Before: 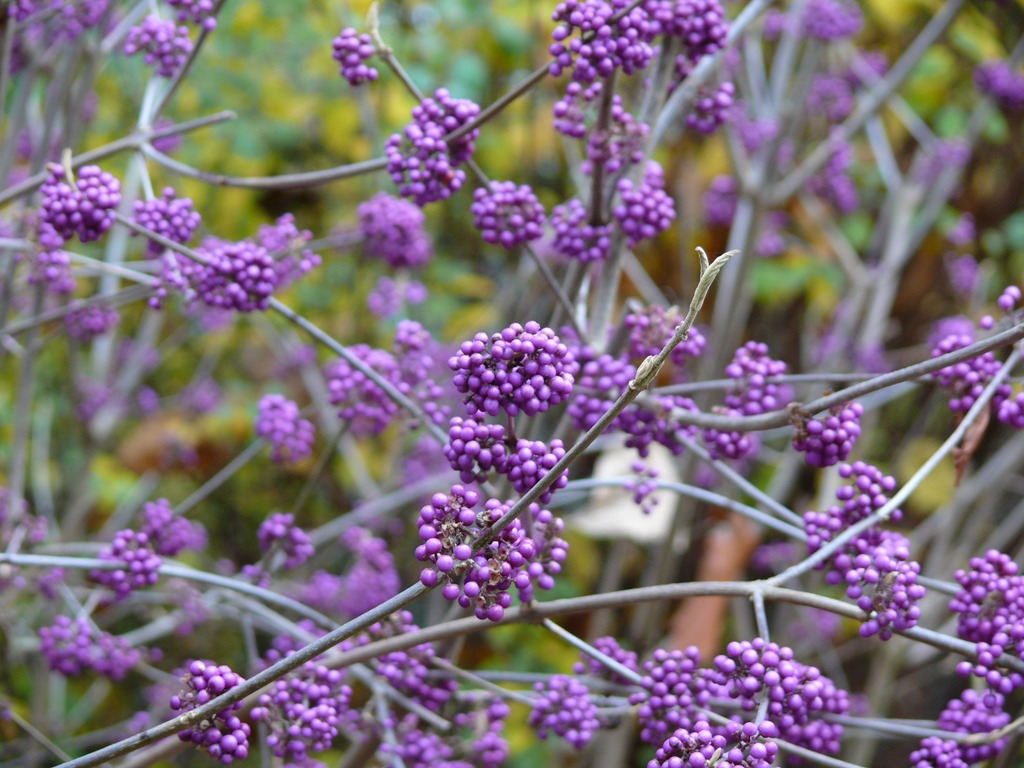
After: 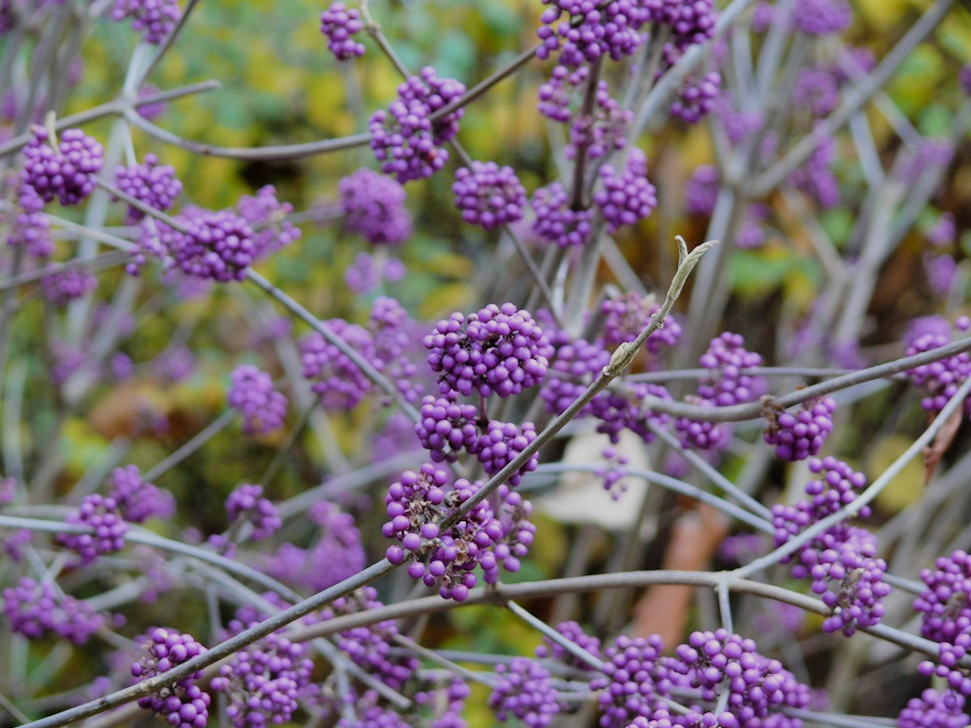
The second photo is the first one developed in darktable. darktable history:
filmic rgb: black relative exposure -7.65 EV, white relative exposure 4.56 EV, hardness 3.61
crop and rotate: angle -2.38°
